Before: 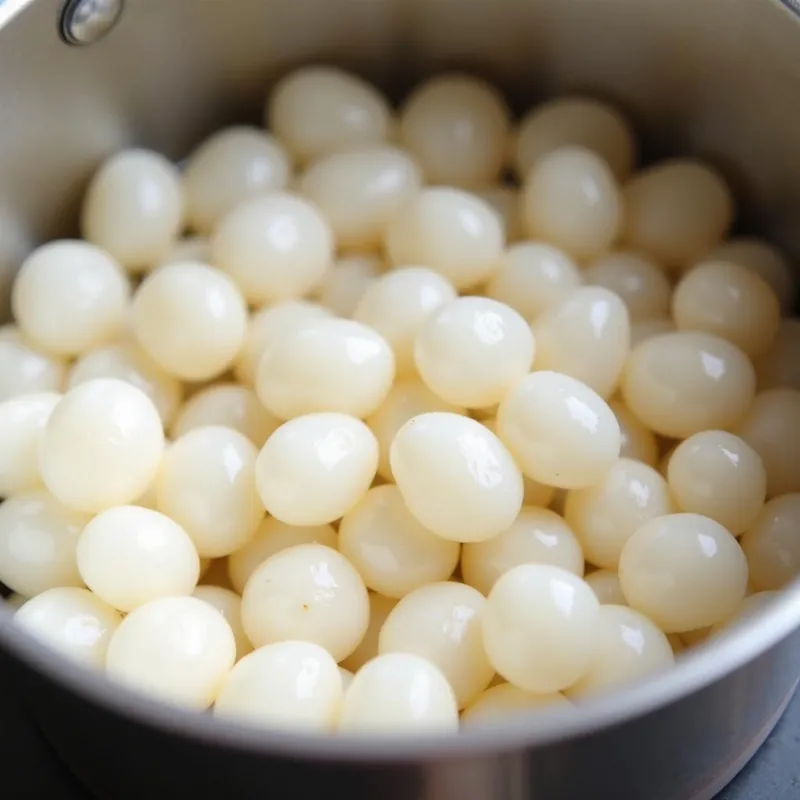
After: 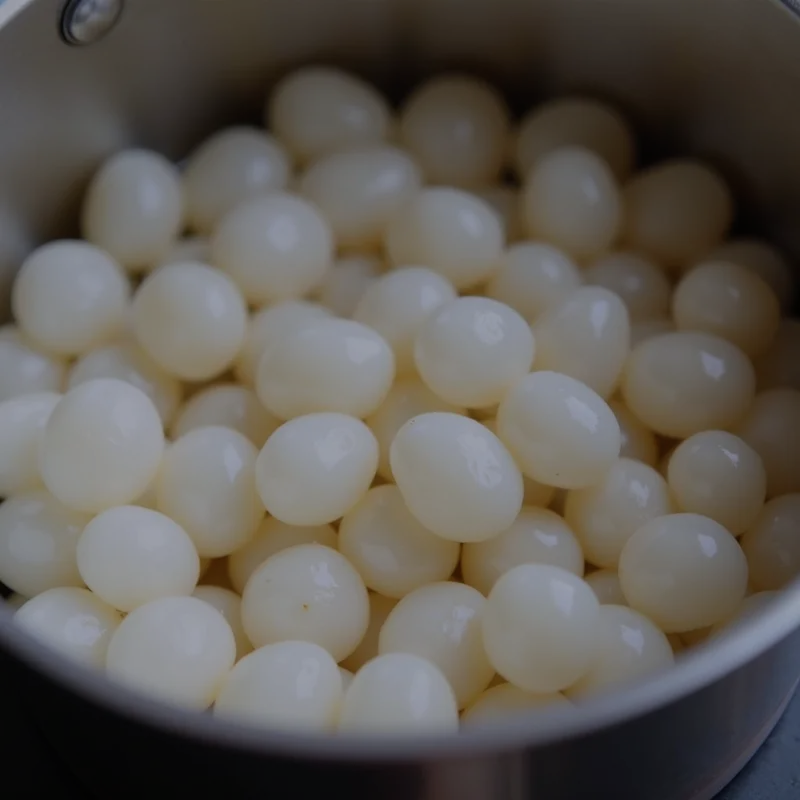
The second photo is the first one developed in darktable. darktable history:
color calibration: illuminant as shot in camera, x 0.358, y 0.373, temperature 4628.91 K
exposure: exposure -1.524 EV, compensate highlight preservation false
